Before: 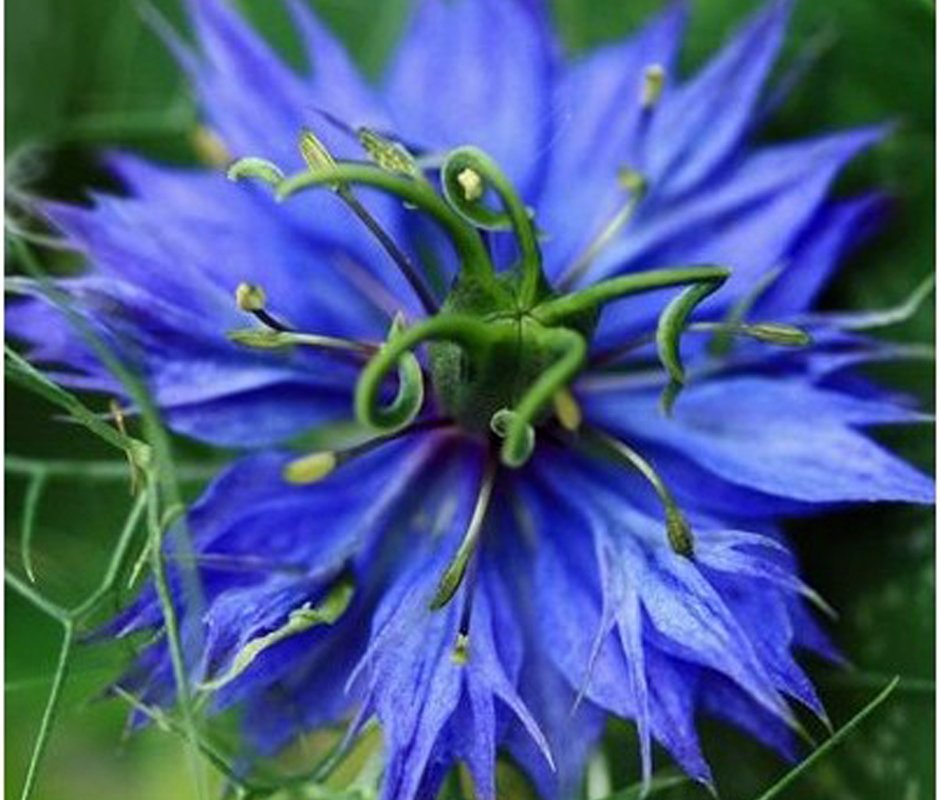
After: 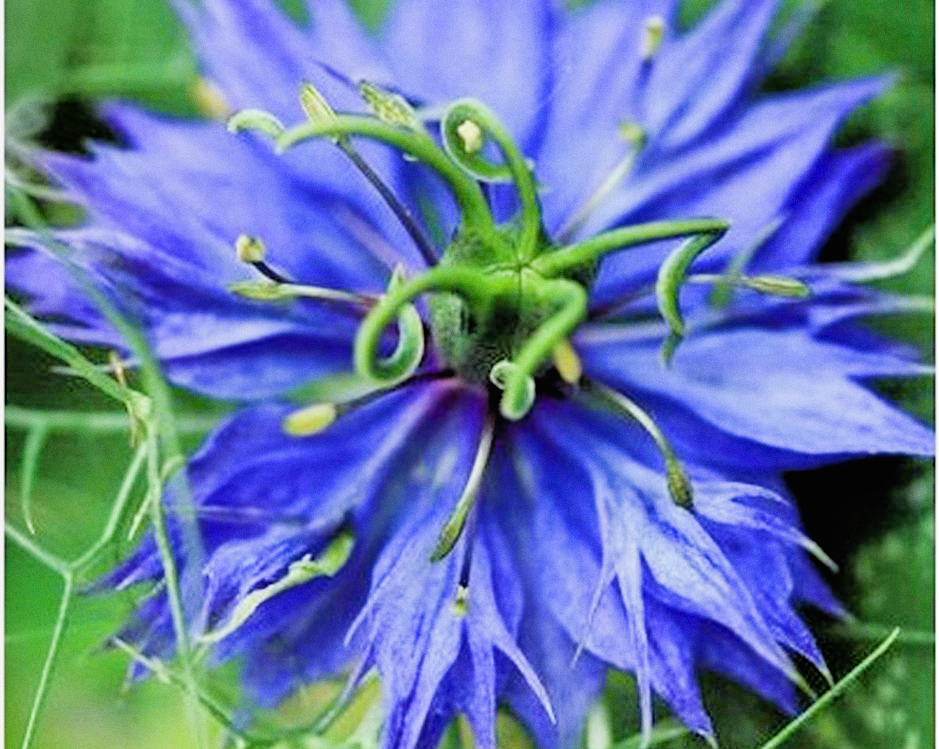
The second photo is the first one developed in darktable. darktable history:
local contrast: mode bilateral grid, contrast 100, coarseness 100, detail 91%, midtone range 0.2
exposure: black level correction 0, exposure 0.7 EV, compensate exposure bias true, compensate highlight preservation false
crop and rotate: top 6.25%
filmic rgb: black relative exposure -5 EV, hardness 2.88, contrast 1.3, highlights saturation mix -30%
grain: coarseness 0.09 ISO, strength 16.61%
tone equalizer: -7 EV 0.15 EV, -6 EV 0.6 EV, -5 EV 1.15 EV, -4 EV 1.33 EV, -3 EV 1.15 EV, -2 EV 0.6 EV, -1 EV 0.15 EV, mask exposure compensation -0.5 EV
